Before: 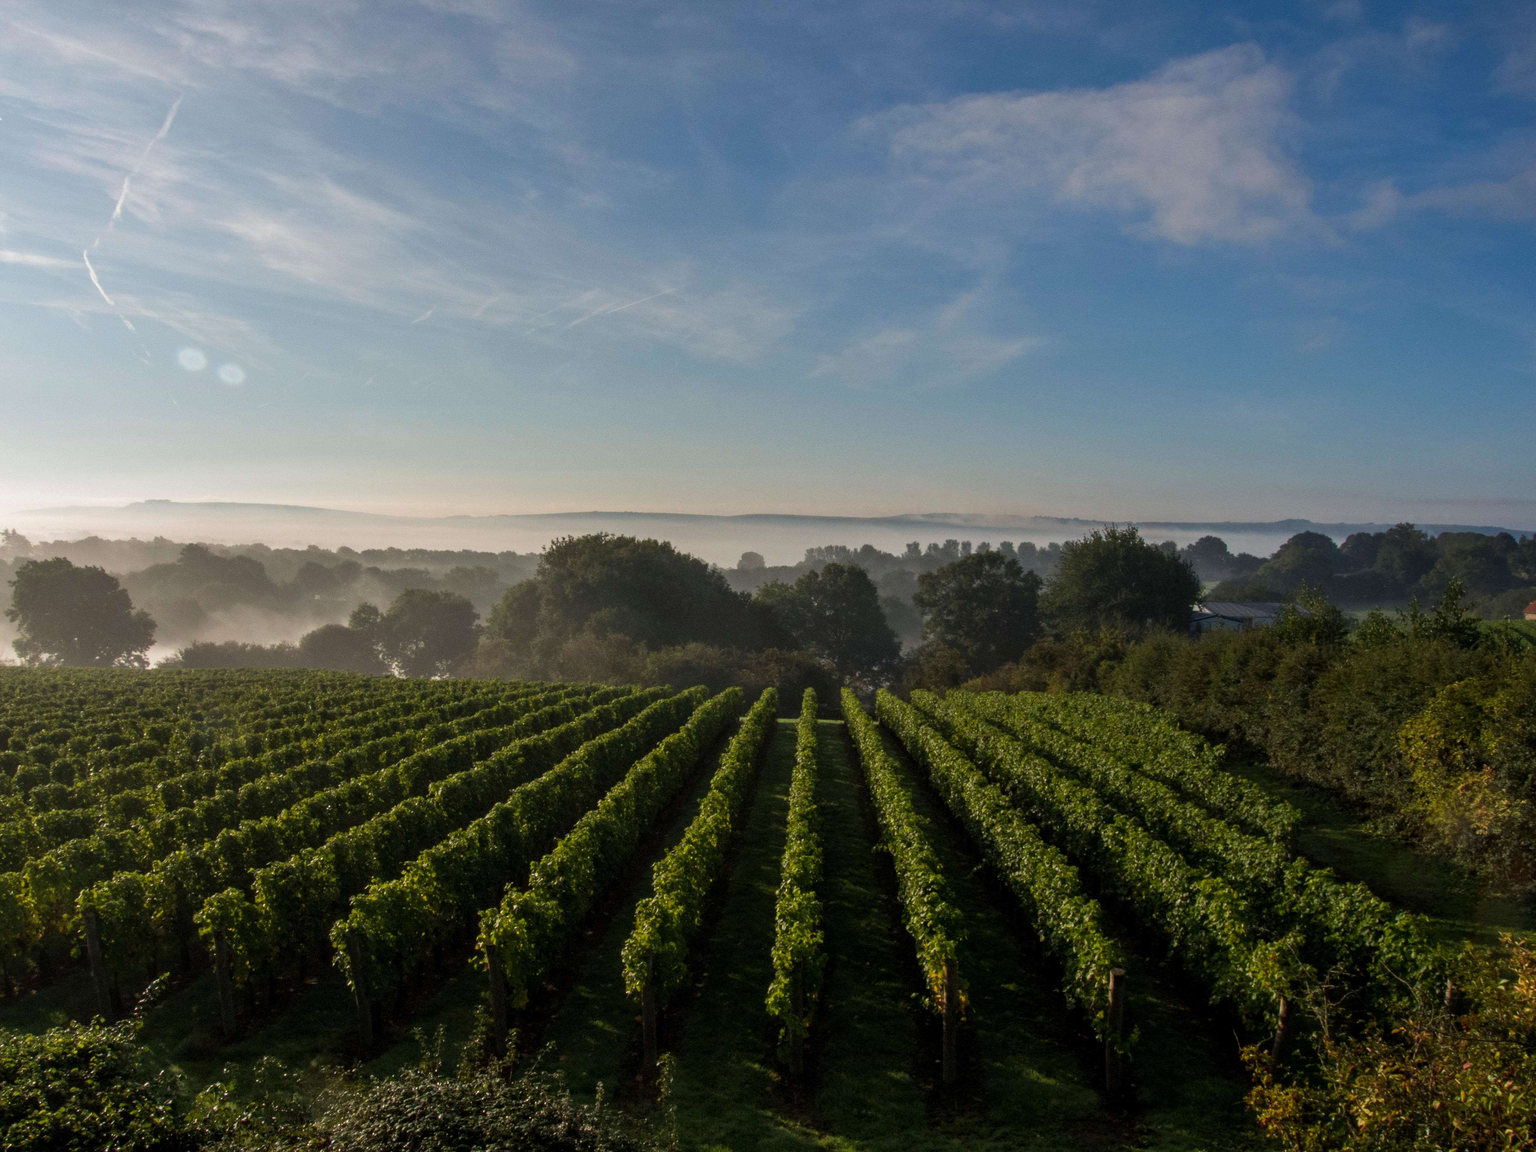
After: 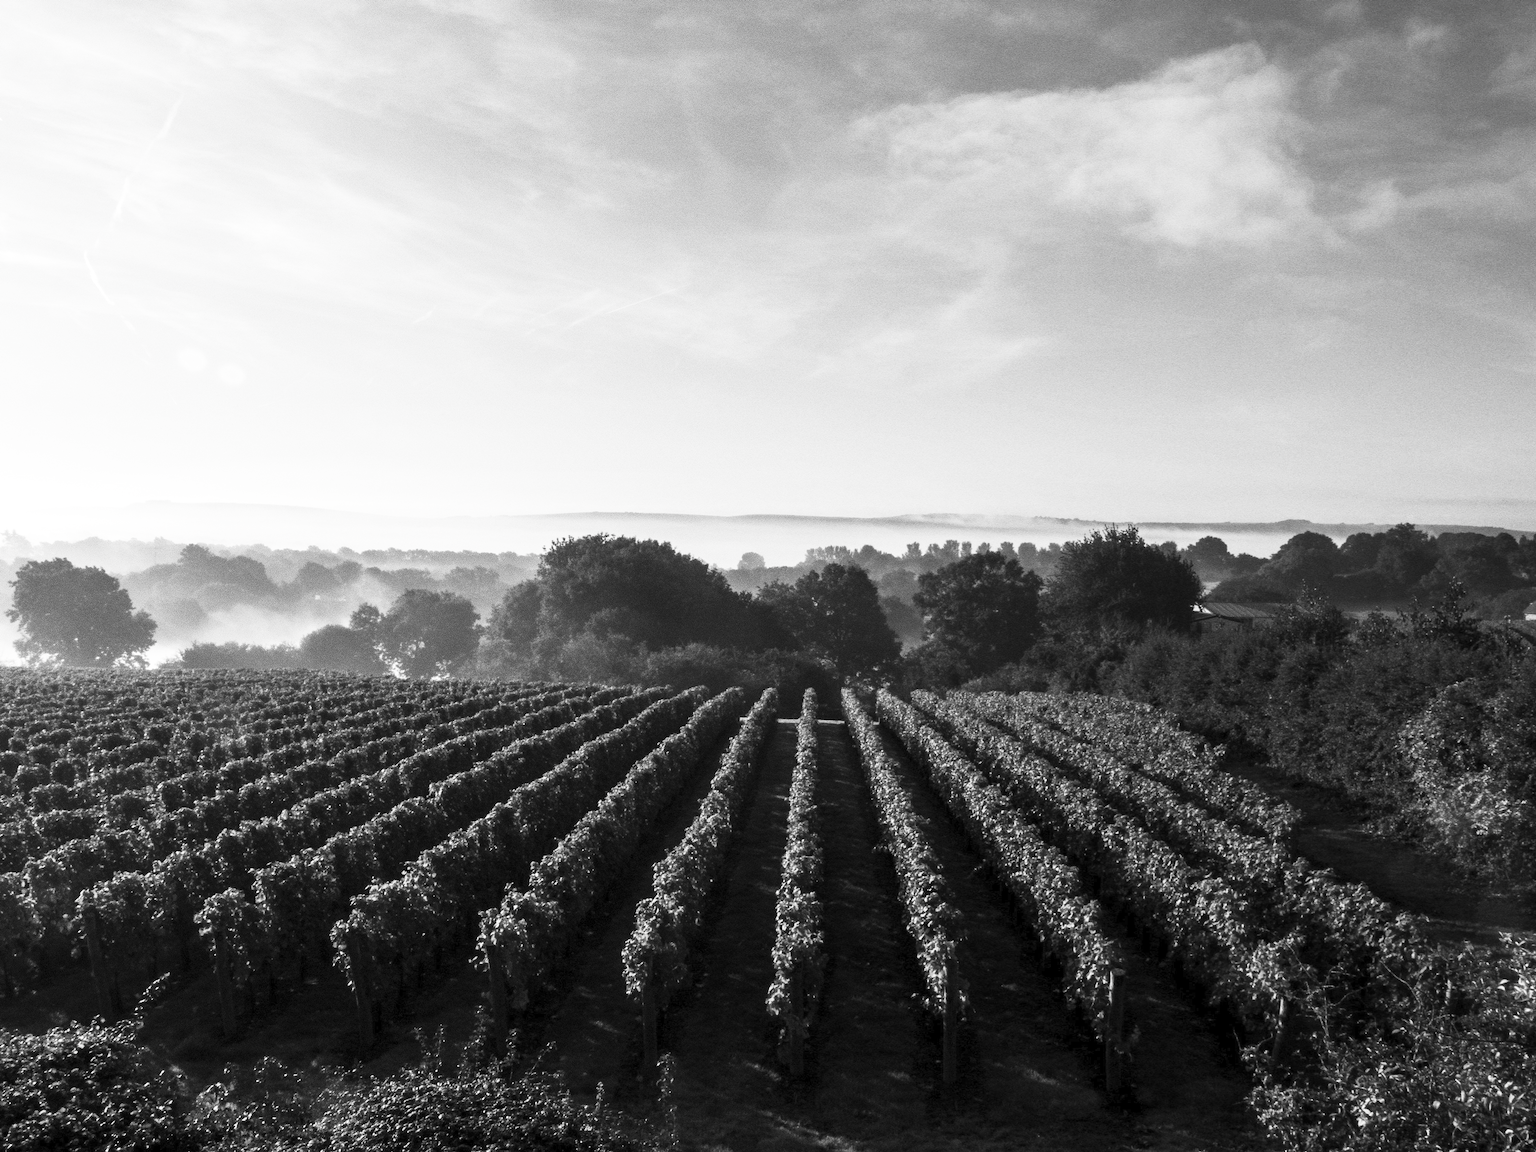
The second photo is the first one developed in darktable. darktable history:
contrast brightness saturation: contrast 0.515, brightness 0.459, saturation -0.994
tone equalizer: -8 EV -0.411 EV, -7 EV -0.371 EV, -6 EV -0.301 EV, -5 EV -0.26 EV, -3 EV 0.203 EV, -2 EV 0.334 EV, -1 EV 0.38 EV, +0 EV 0.391 EV
